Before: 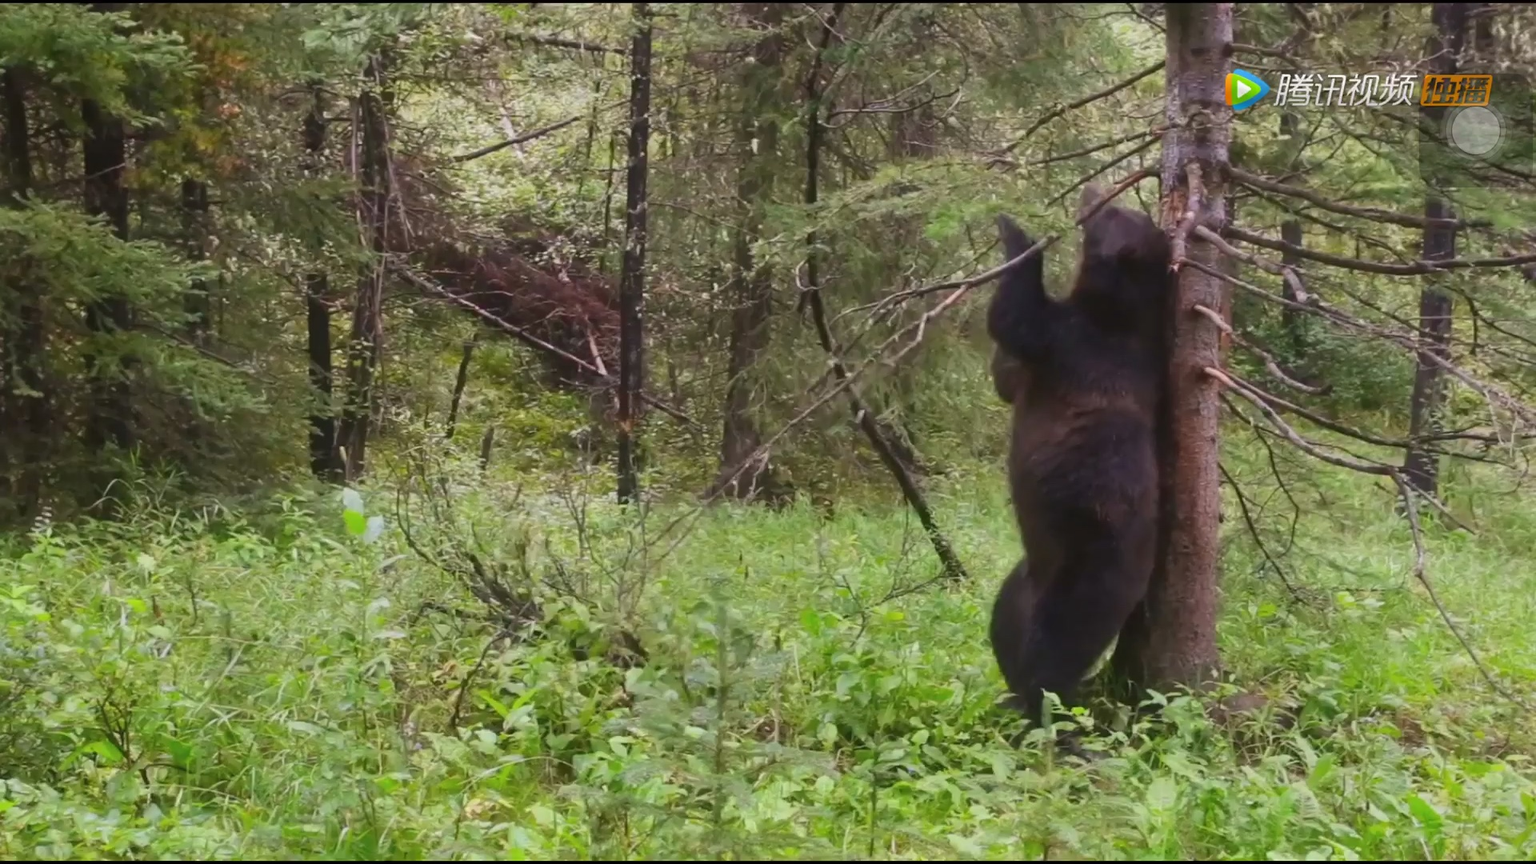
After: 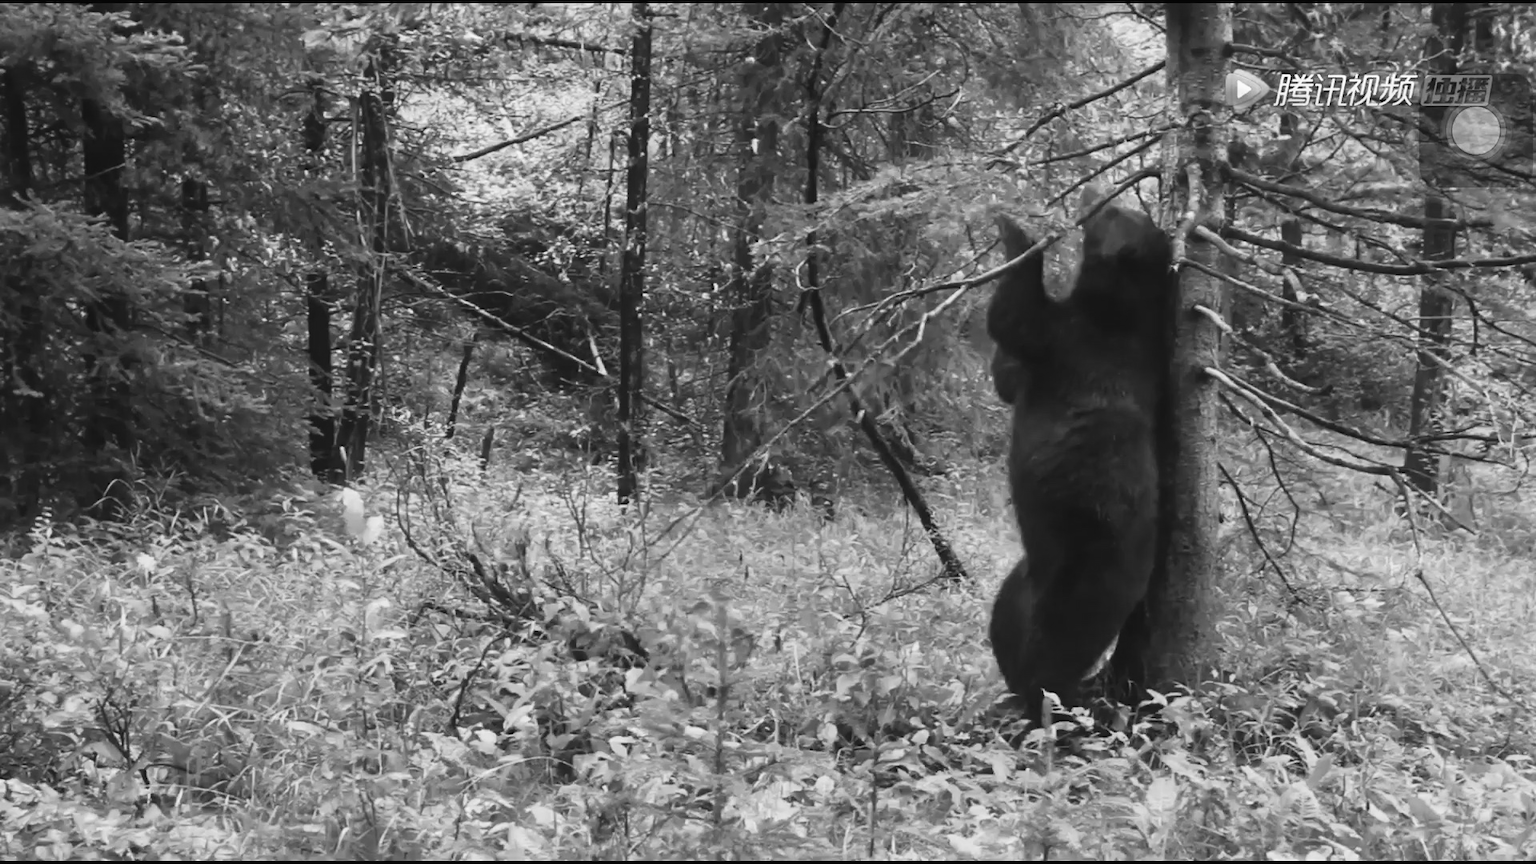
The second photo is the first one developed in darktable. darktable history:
tone curve: curves: ch0 [(0, 0.013) (0.198, 0.175) (0.512, 0.582) (0.625, 0.754) (0.81, 0.934) (1, 1)], color space Lab, linked channels, preserve colors none
color calibration "t3mujinpack channel mixer": output gray [0.22, 0.42, 0.37, 0], gray › normalize channels true, illuminant same as pipeline (D50), adaptation XYZ, x 0.346, y 0.359, gamut compression 0
